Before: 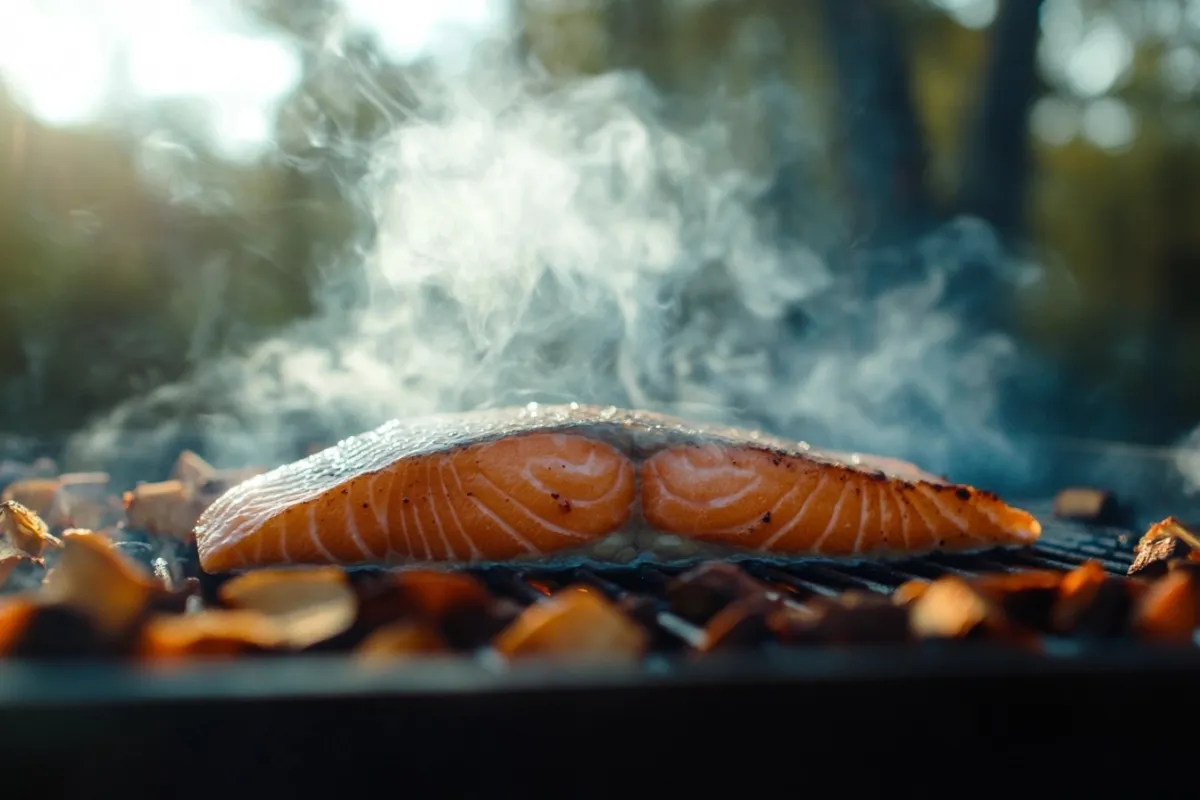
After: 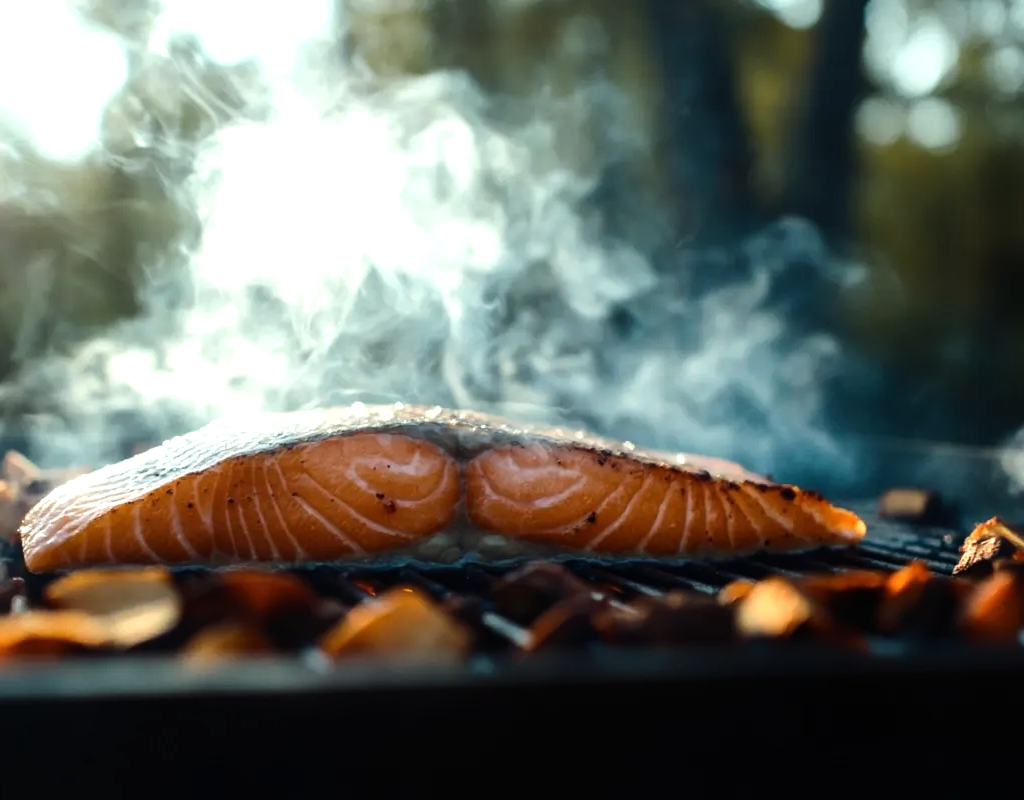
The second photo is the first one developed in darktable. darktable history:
crop and rotate: left 14.584%
tone equalizer: -8 EV -0.75 EV, -7 EV -0.7 EV, -6 EV -0.6 EV, -5 EV -0.4 EV, -3 EV 0.4 EV, -2 EV 0.6 EV, -1 EV 0.7 EV, +0 EV 0.75 EV, edges refinement/feathering 500, mask exposure compensation -1.57 EV, preserve details no
